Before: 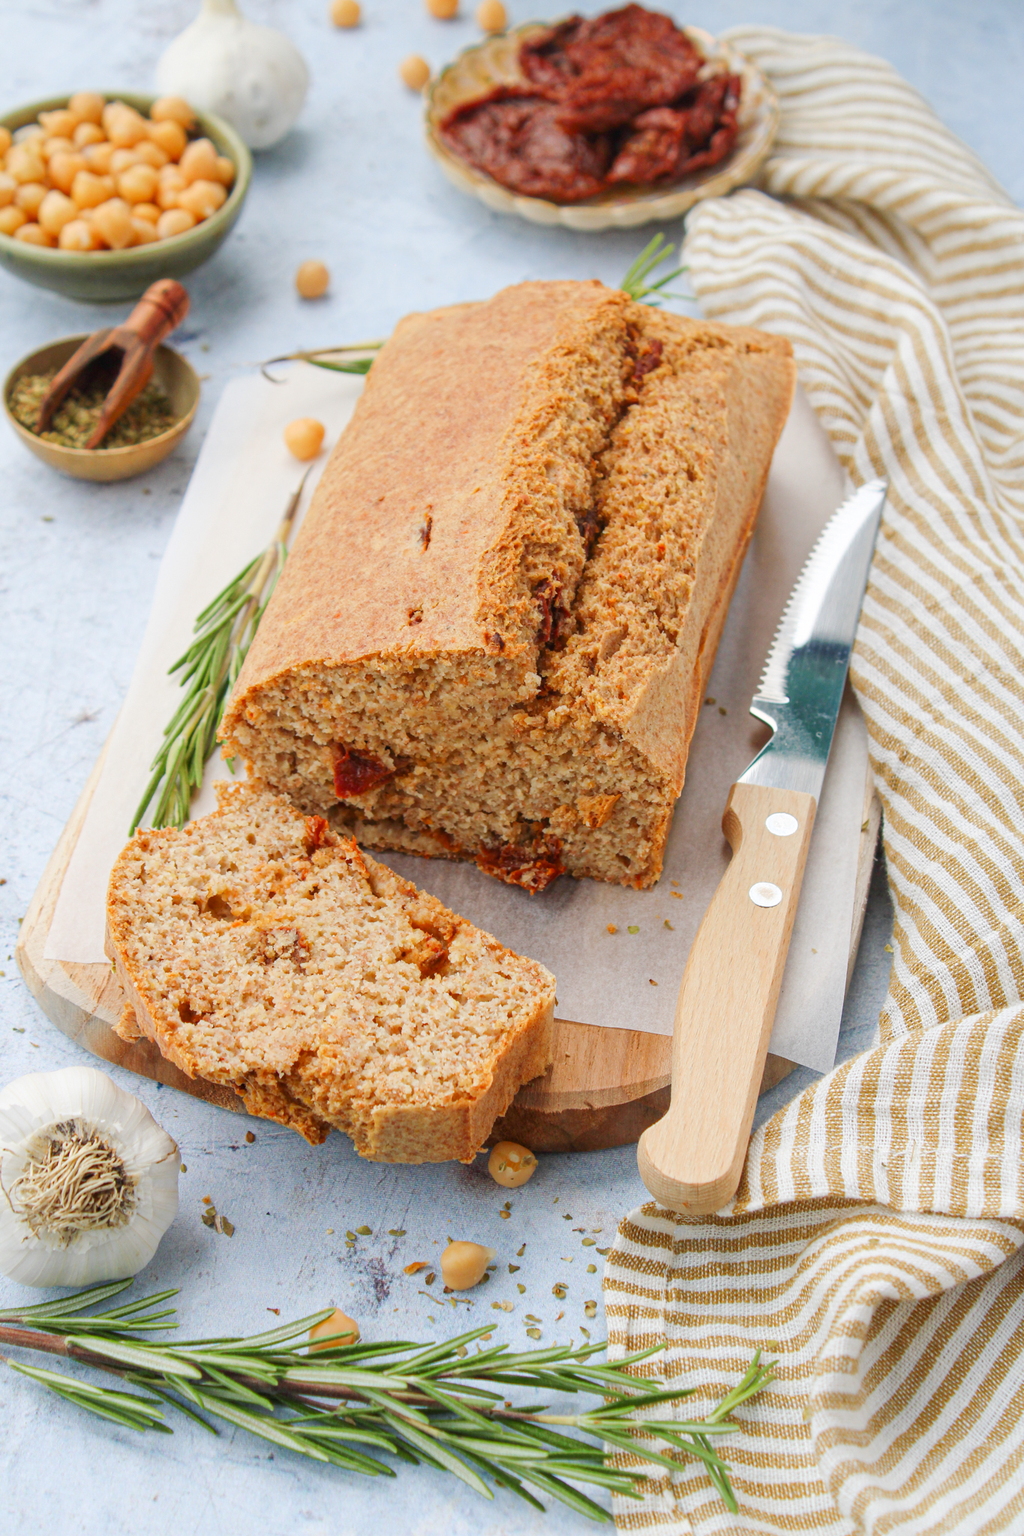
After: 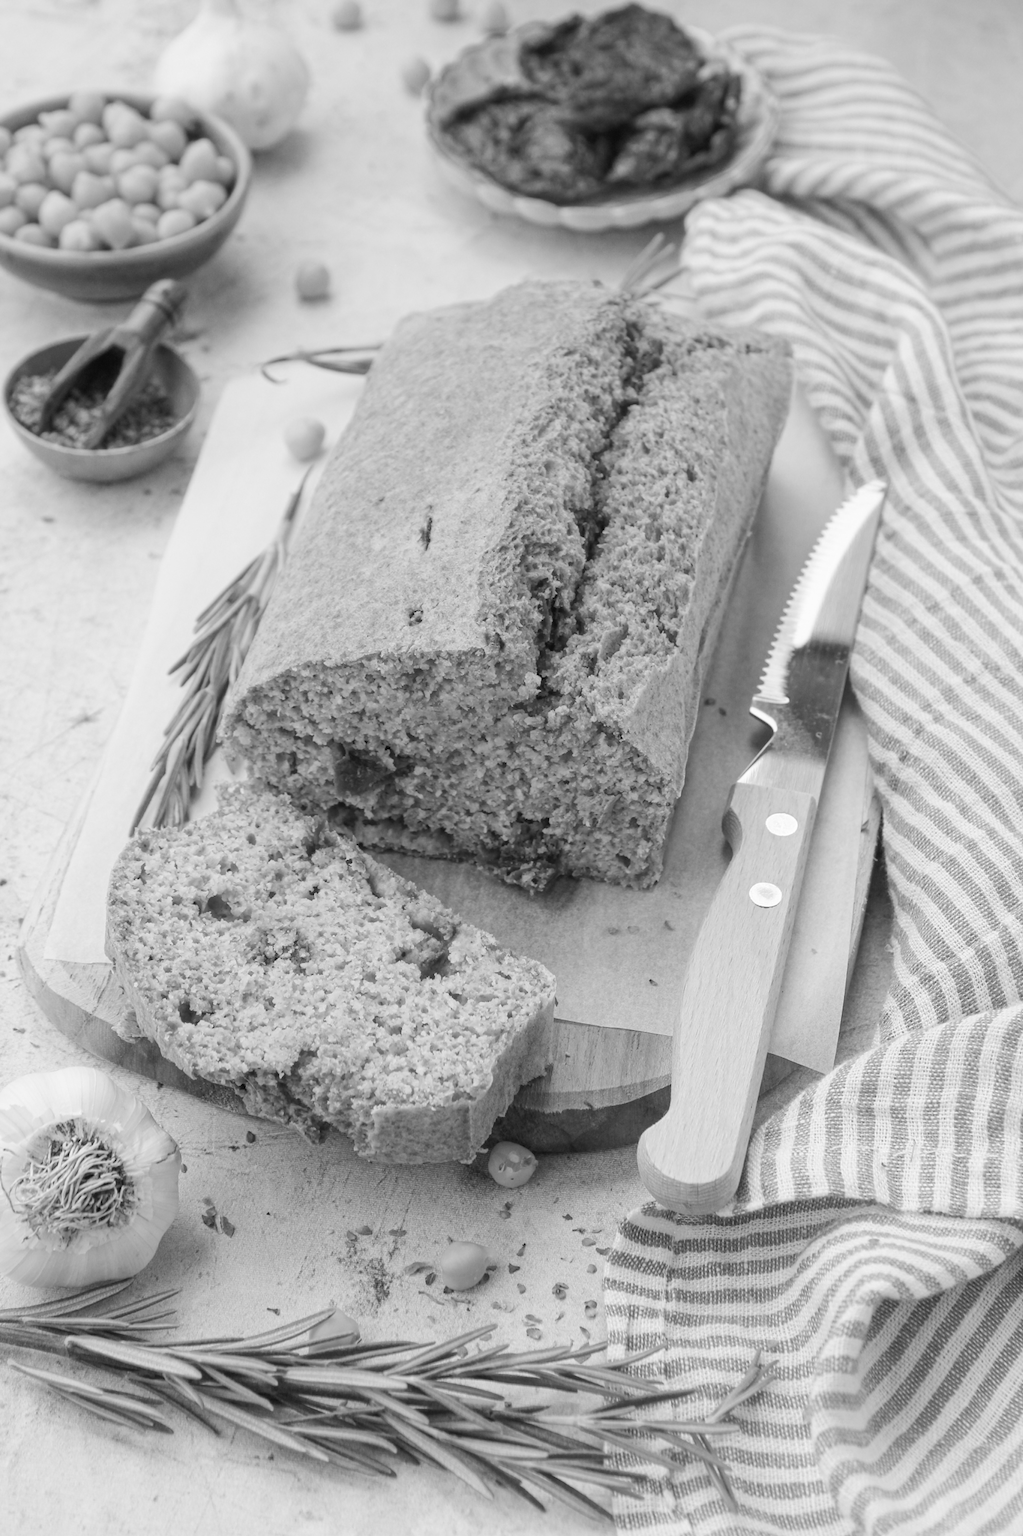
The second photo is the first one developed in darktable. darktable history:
monochrome: a 16.06, b 15.48, size 1
white balance: emerald 1
